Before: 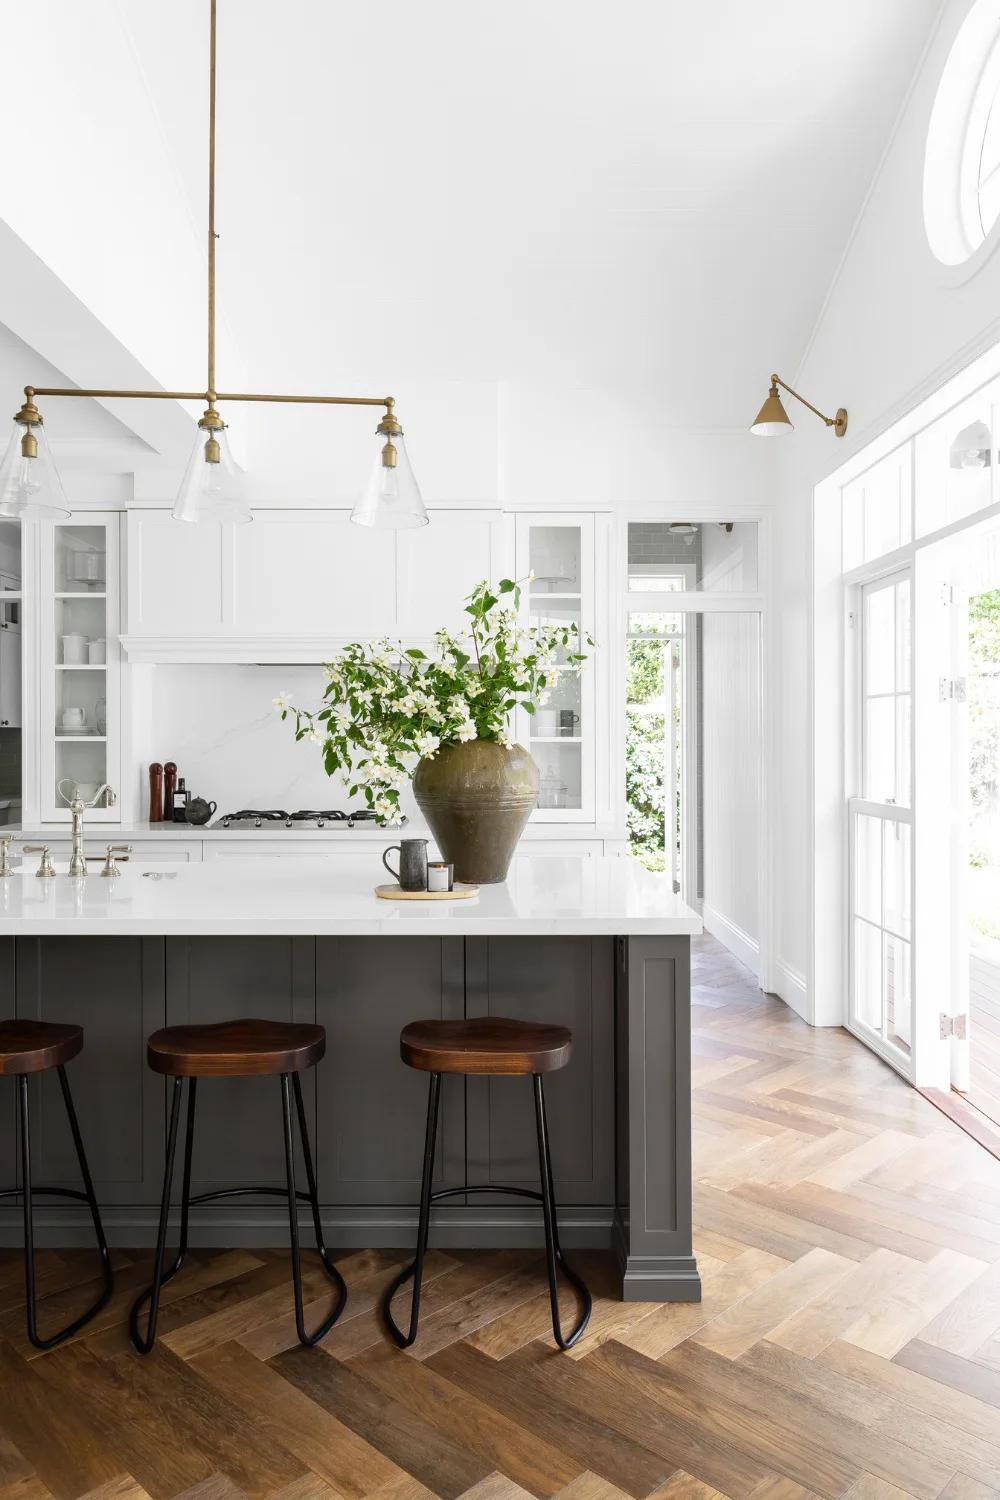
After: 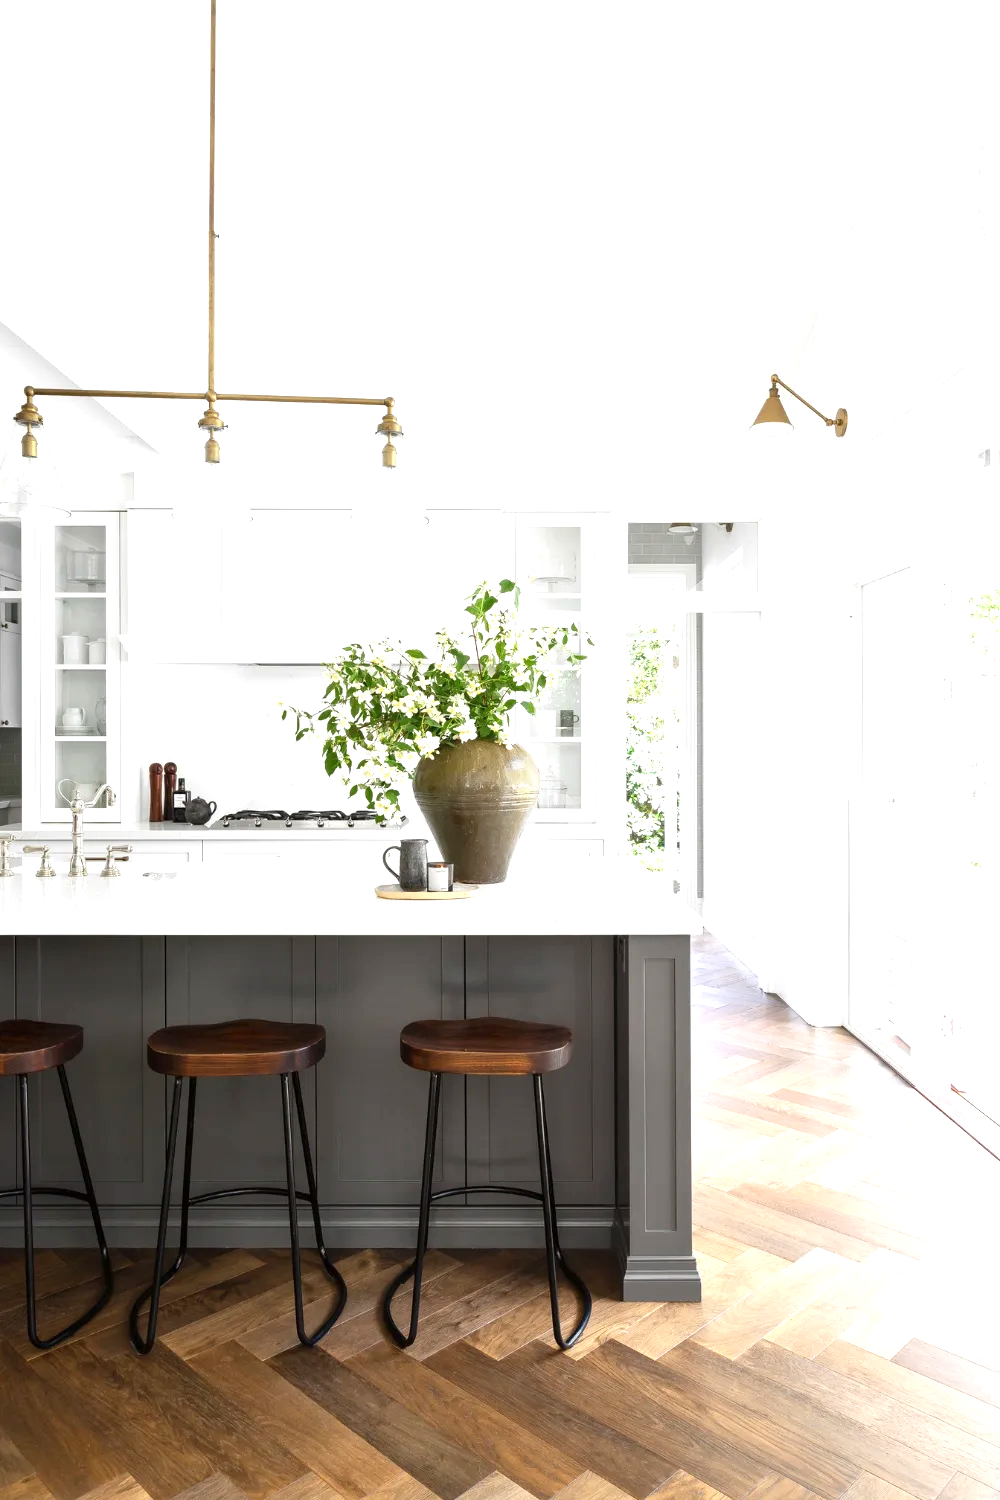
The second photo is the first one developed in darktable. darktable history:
exposure: exposure 0.732 EV, compensate highlight preservation false
